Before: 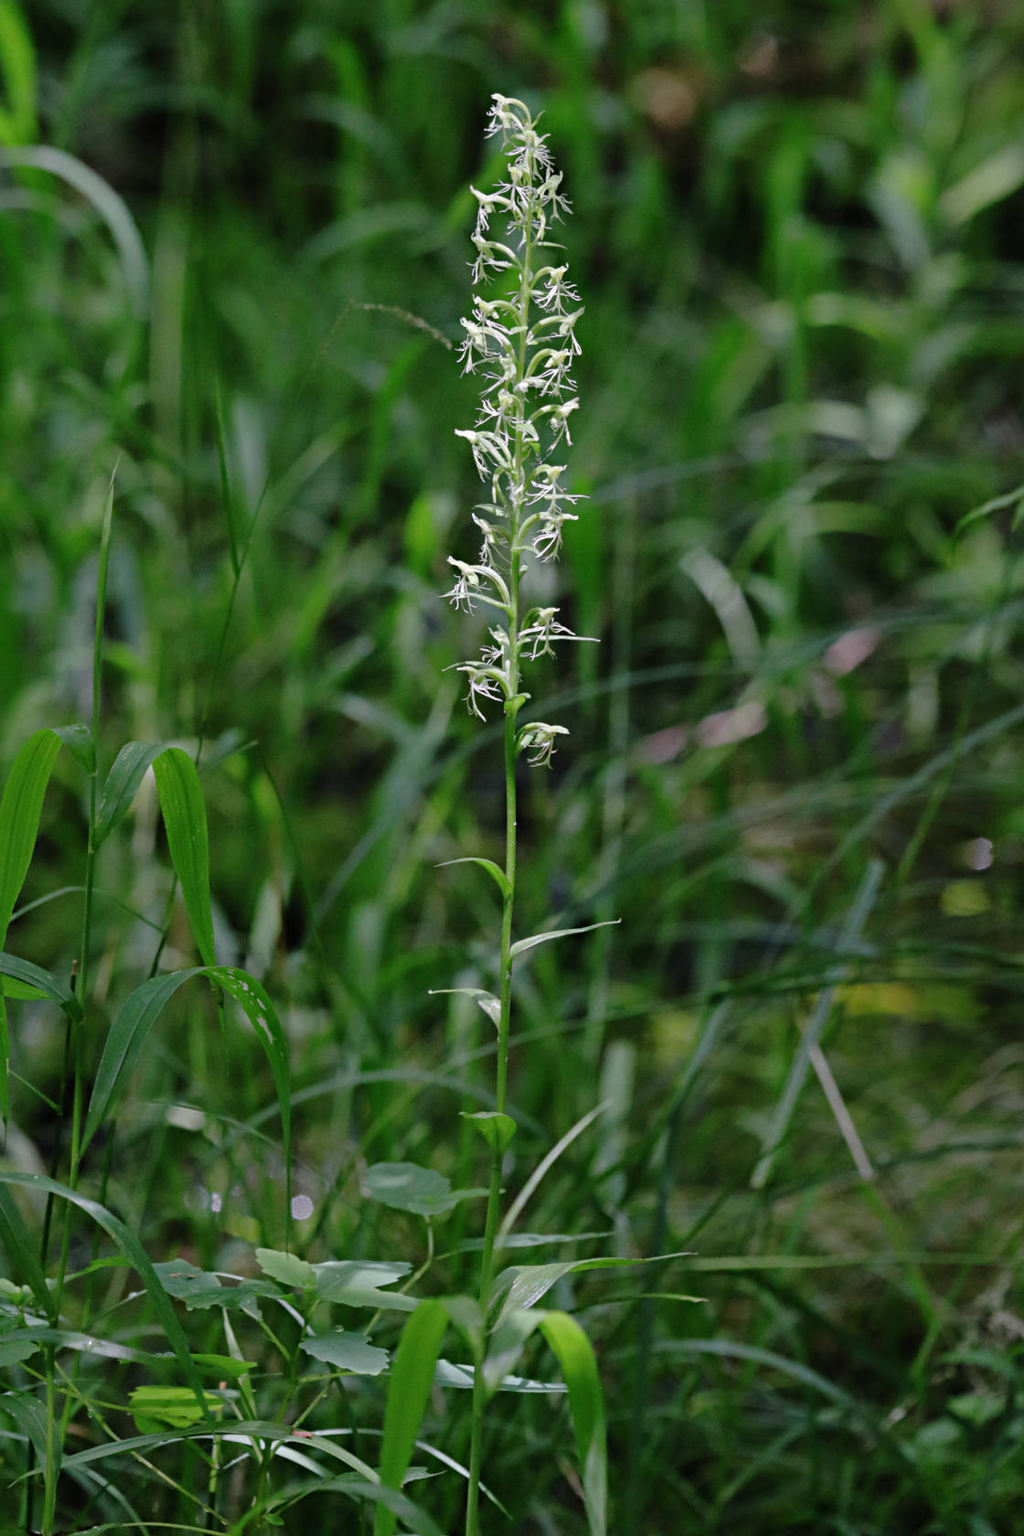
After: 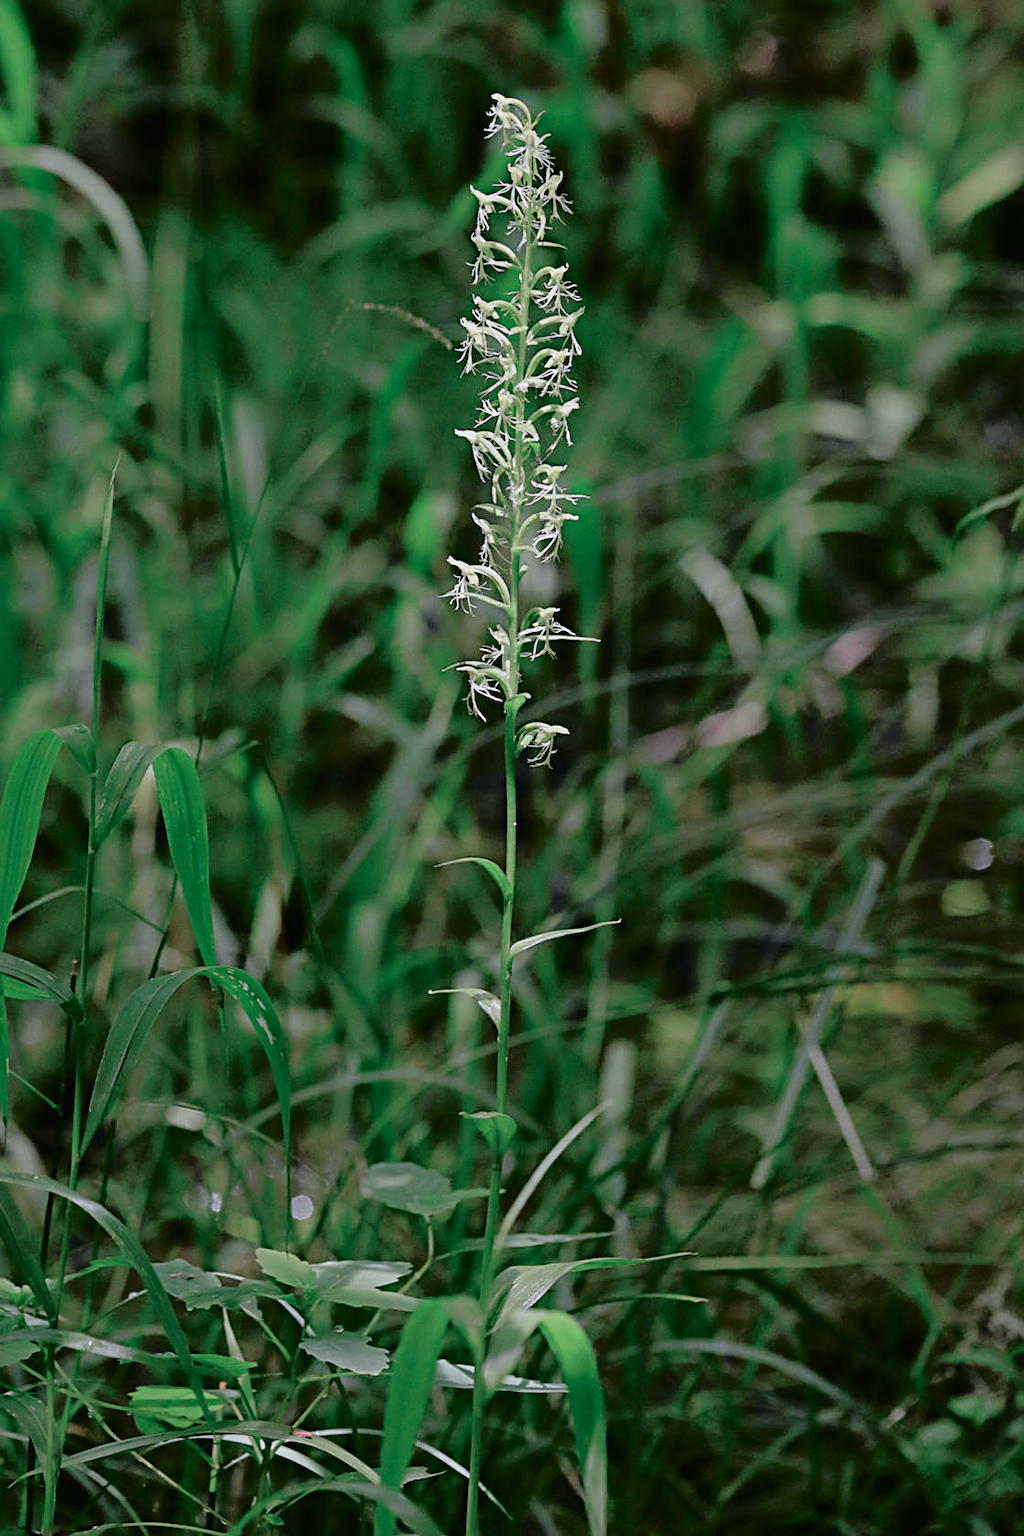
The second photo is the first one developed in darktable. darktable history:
tone curve: curves: ch0 [(0, 0.009) (0.105, 0.054) (0.195, 0.132) (0.289, 0.278) (0.384, 0.391) (0.513, 0.53) (0.66, 0.667) (0.895, 0.863) (1, 0.919)]; ch1 [(0, 0) (0.161, 0.092) (0.35, 0.33) (0.403, 0.395) (0.456, 0.469) (0.502, 0.499) (0.519, 0.514) (0.576, 0.584) (0.642, 0.658) (0.701, 0.742) (1, 0.942)]; ch2 [(0, 0) (0.371, 0.362) (0.437, 0.437) (0.501, 0.5) (0.53, 0.528) (0.569, 0.564) (0.619, 0.58) (0.883, 0.752) (1, 0.929)], color space Lab, independent channels, preserve colors none
sharpen: on, module defaults
